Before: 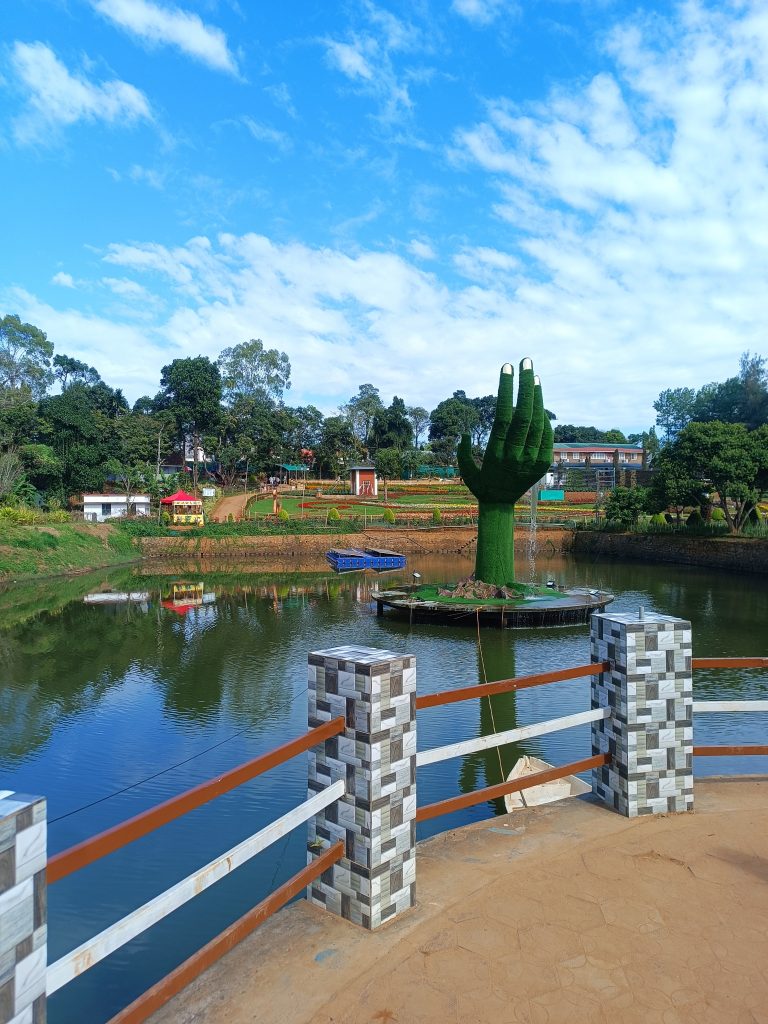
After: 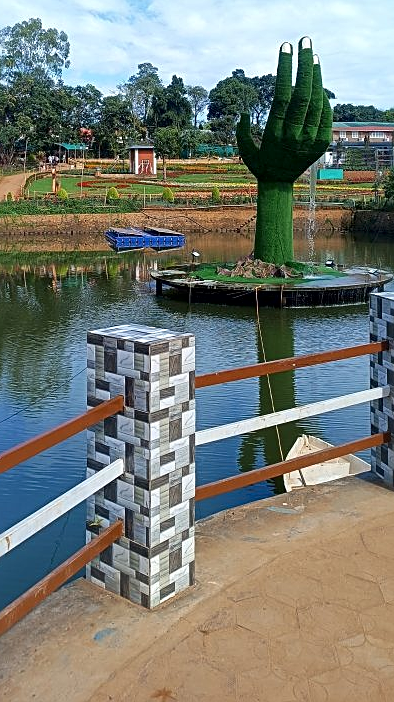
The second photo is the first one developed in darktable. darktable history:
local contrast: mode bilateral grid, contrast 21, coarseness 50, detail 144%, midtone range 0.2
crop and rotate: left 28.806%, top 31.395%, right 19.808%
sharpen: on, module defaults
